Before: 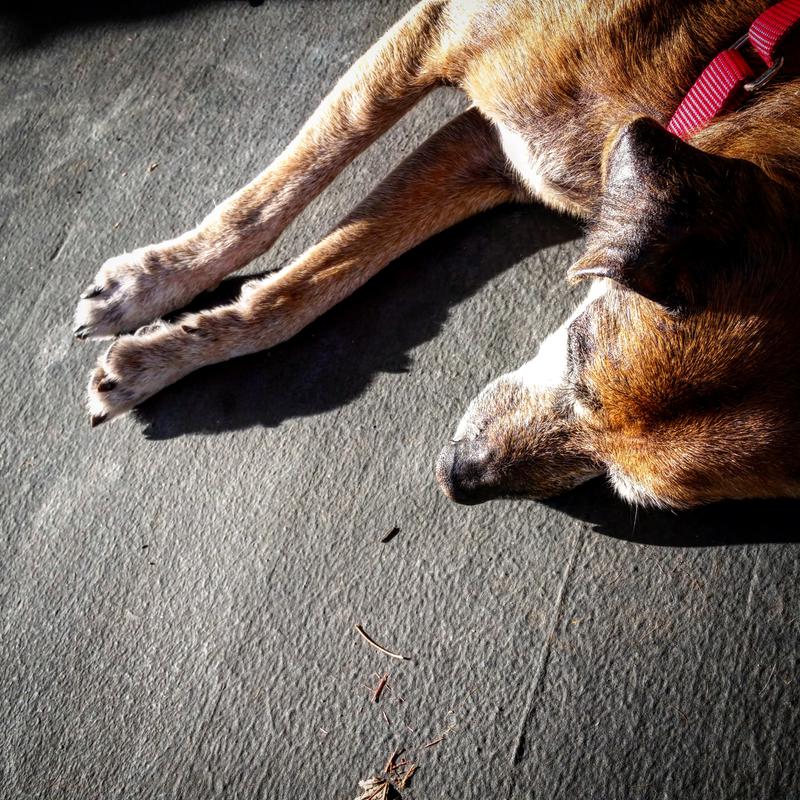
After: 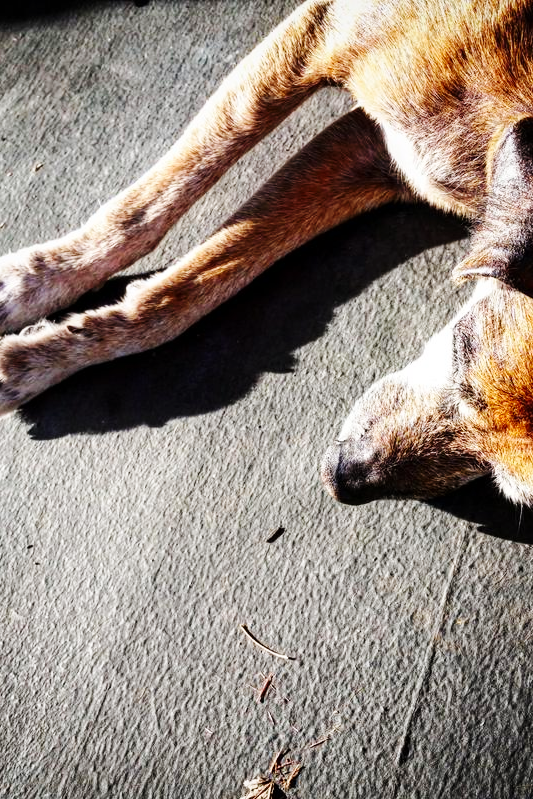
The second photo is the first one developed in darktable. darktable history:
crop and rotate: left 14.385%, right 18.948%
base curve: curves: ch0 [(0, 0) (0.032, 0.025) (0.121, 0.166) (0.206, 0.329) (0.605, 0.79) (1, 1)], preserve colors none
